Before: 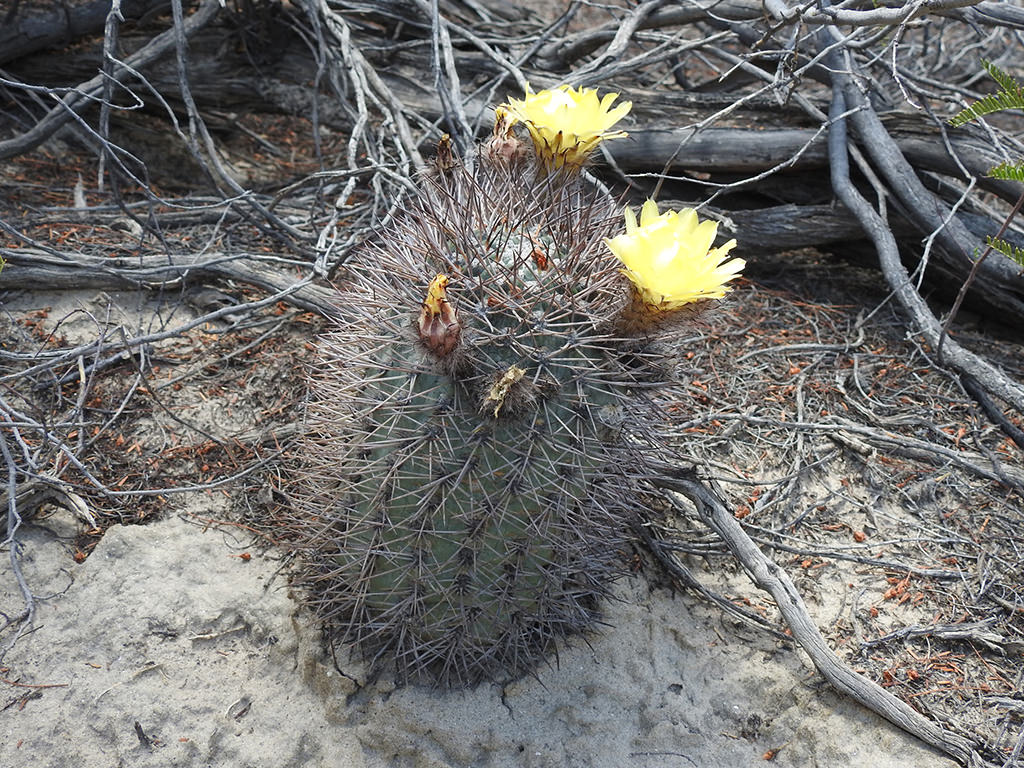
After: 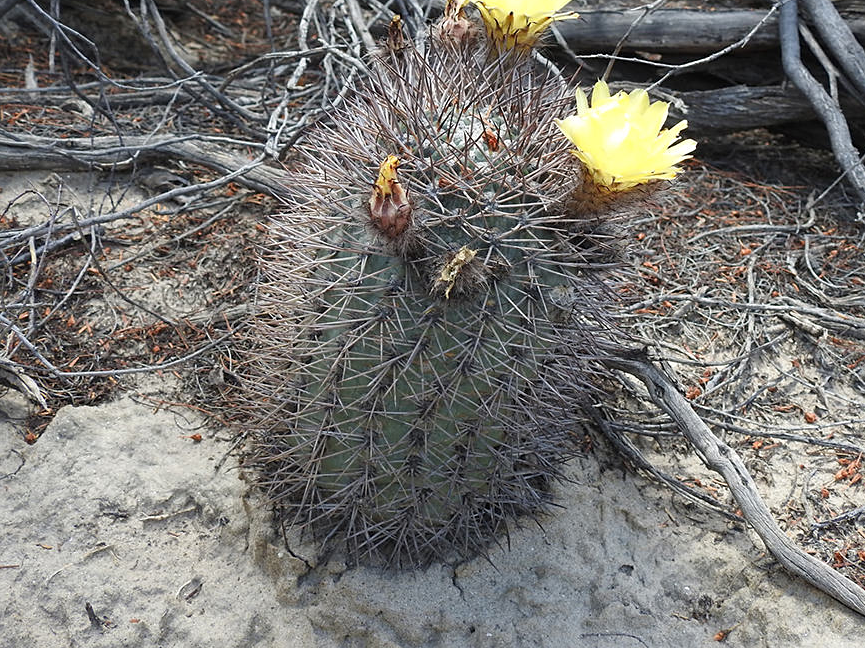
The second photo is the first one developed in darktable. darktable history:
crop and rotate: left 4.842%, top 15.51%, right 10.668%
sharpen: amount 0.2
